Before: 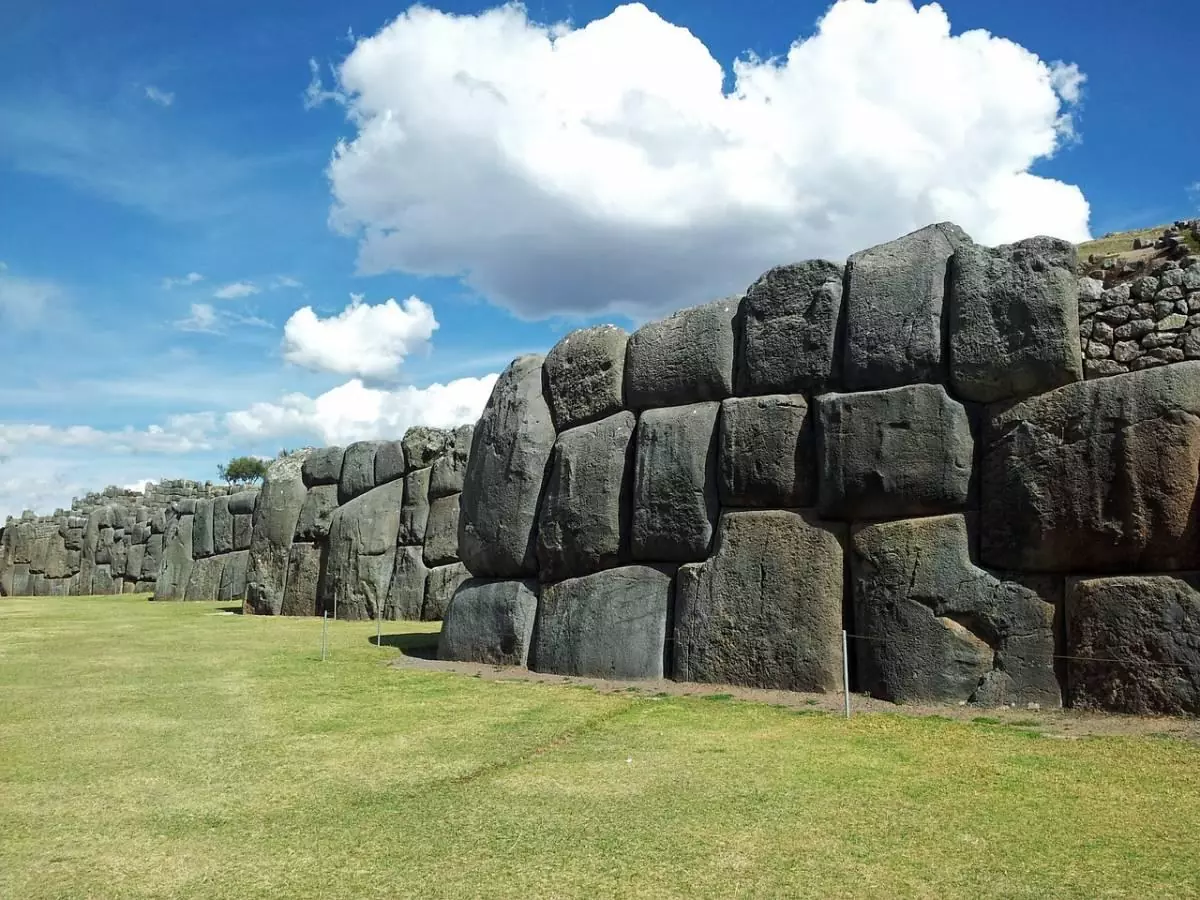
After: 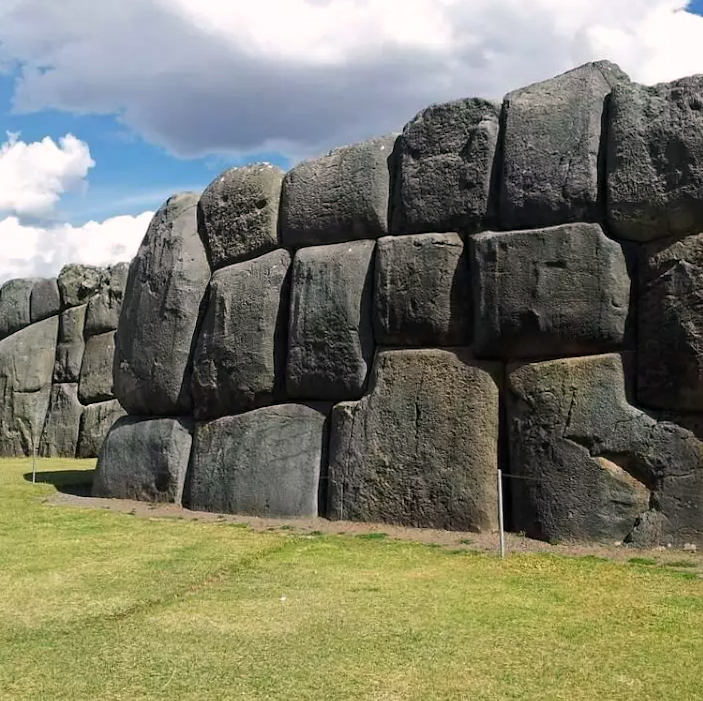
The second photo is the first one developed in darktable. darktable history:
white balance: red 1.009, blue 1.027
color correction: highlights a* 3.84, highlights b* 5.07
crop and rotate: left 28.256%, top 17.734%, right 12.656%, bottom 3.573%
rotate and perspective: rotation 0.192°, lens shift (horizontal) -0.015, crop left 0.005, crop right 0.996, crop top 0.006, crop bottom 0.99
